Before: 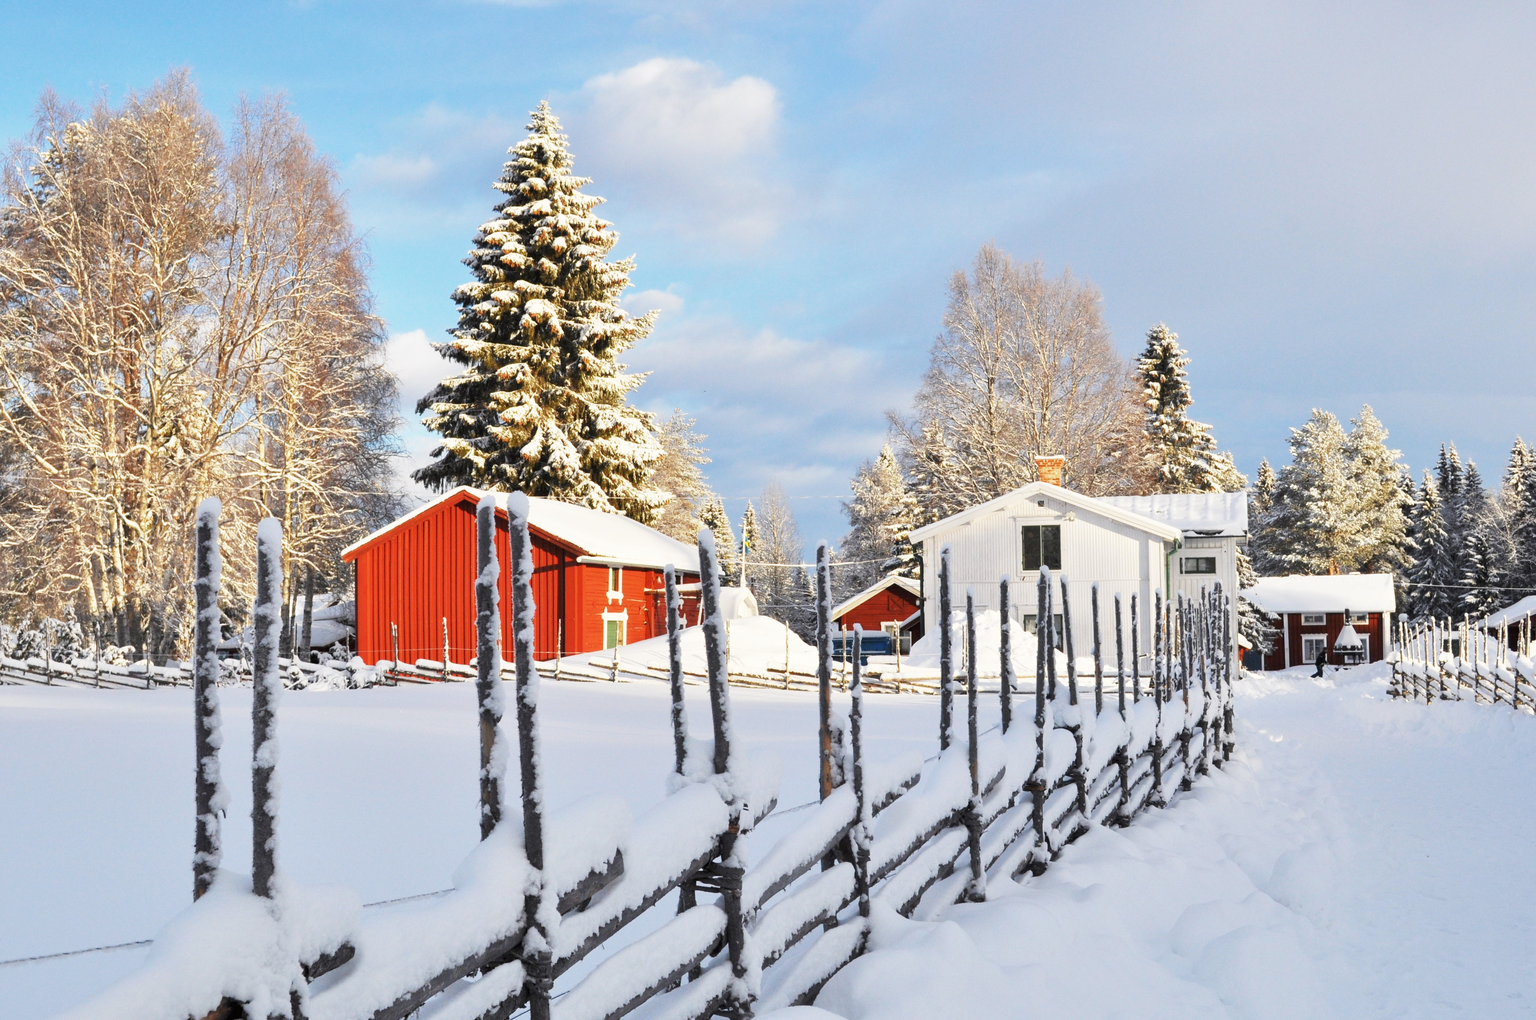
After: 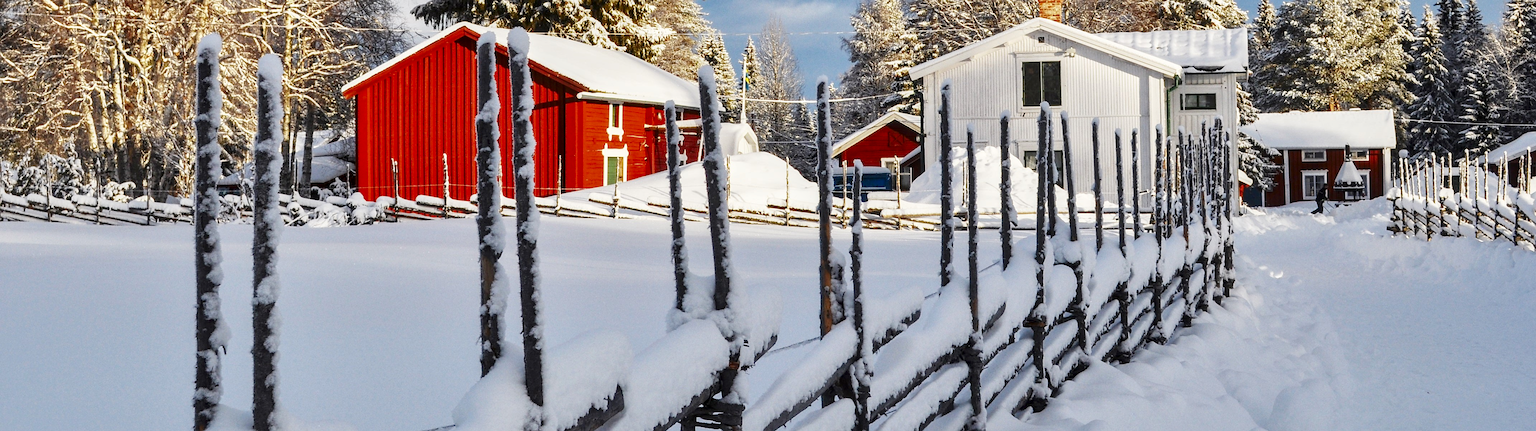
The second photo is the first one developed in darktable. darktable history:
shadows and highlights: shadows 37.5, highlights -27.01, soften with gaussian
sharpen: radius 1.822, amount 0.401, threshold 1.411
contrast brightness saturation: brightness -0.214, saturation 0.083
crop: top 45.527%, bottom 12.153%
local contrast: on, module defaults
